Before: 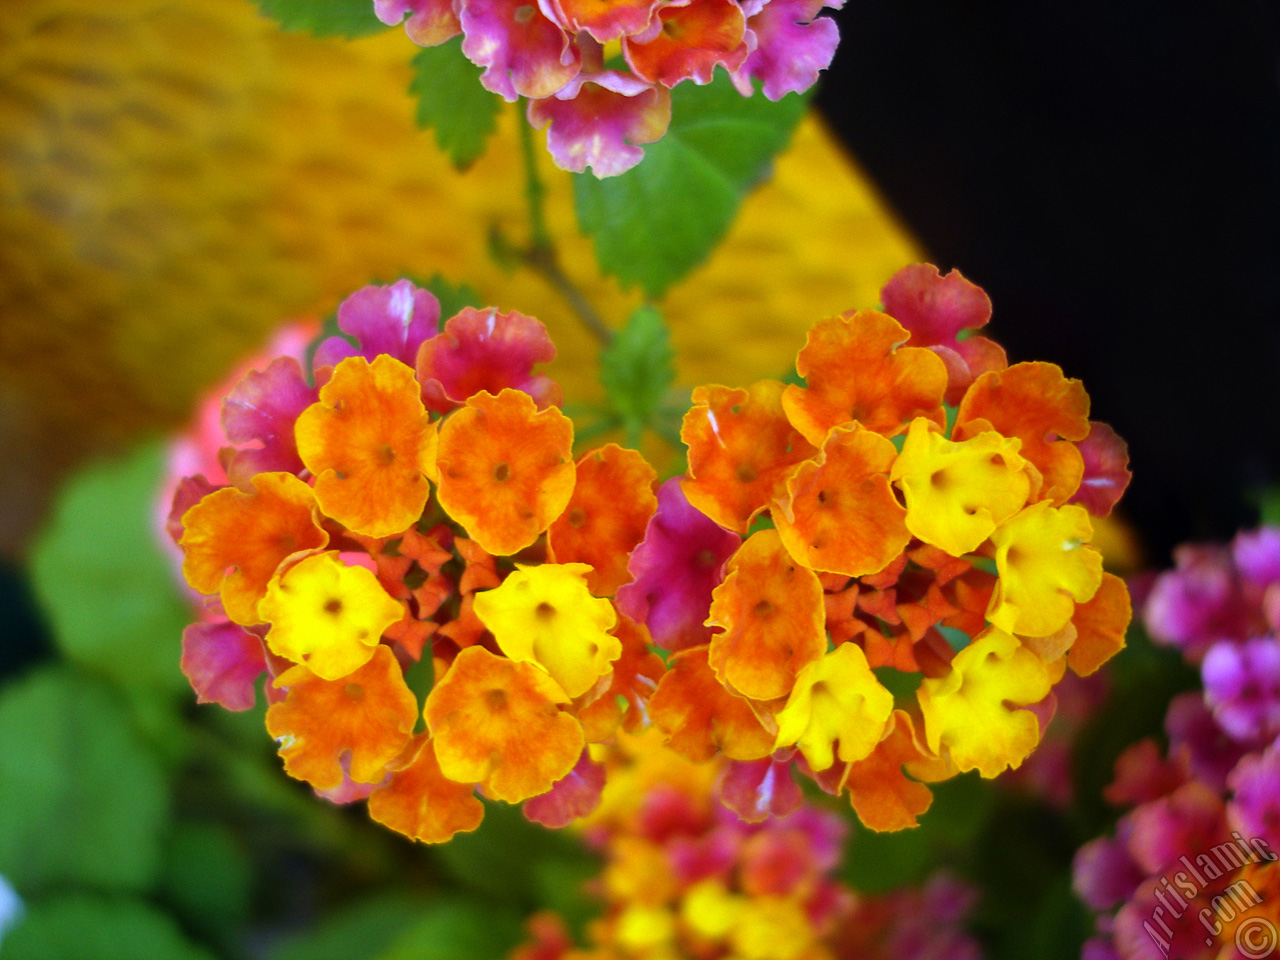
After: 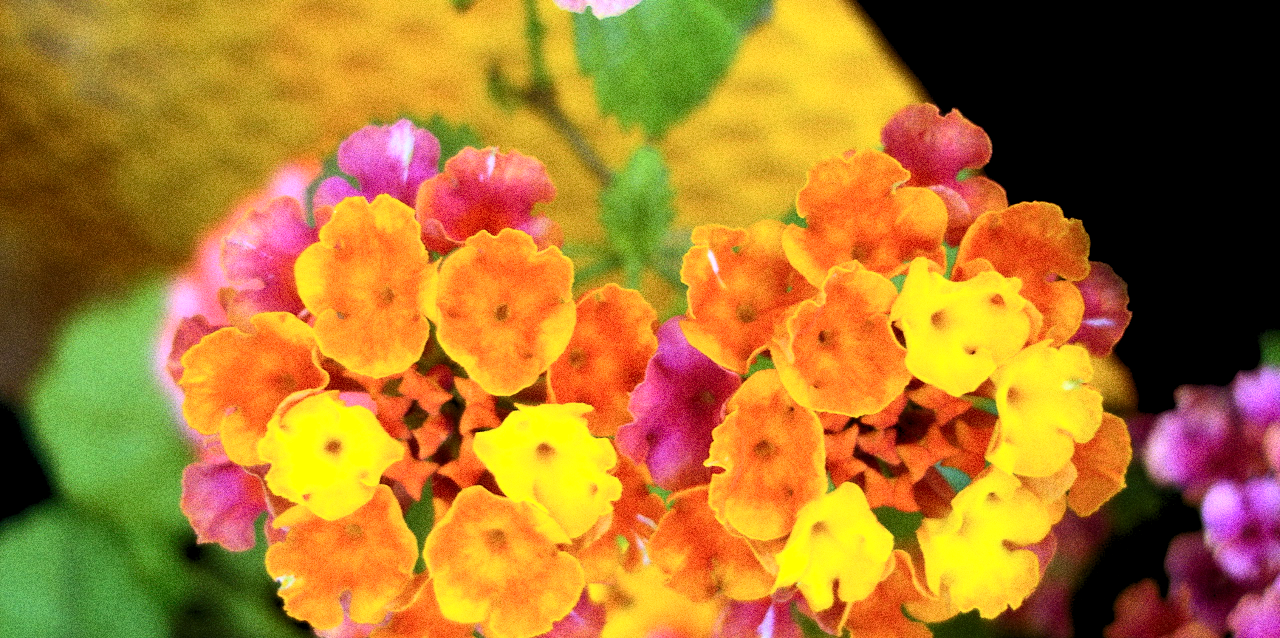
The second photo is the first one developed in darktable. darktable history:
sharpen: radius 5.325, amount 0.312, threshold 26.433
rgb levels: levels [[0.013, 0.434, 0.89], [0, 0.5, 1], [0, 0.5, 1]]
crop: top 16.727%, bottom 16.727%
grain: strength 49.07%
contrast brightness saturation: contrast 0.24, brightness 0.09
